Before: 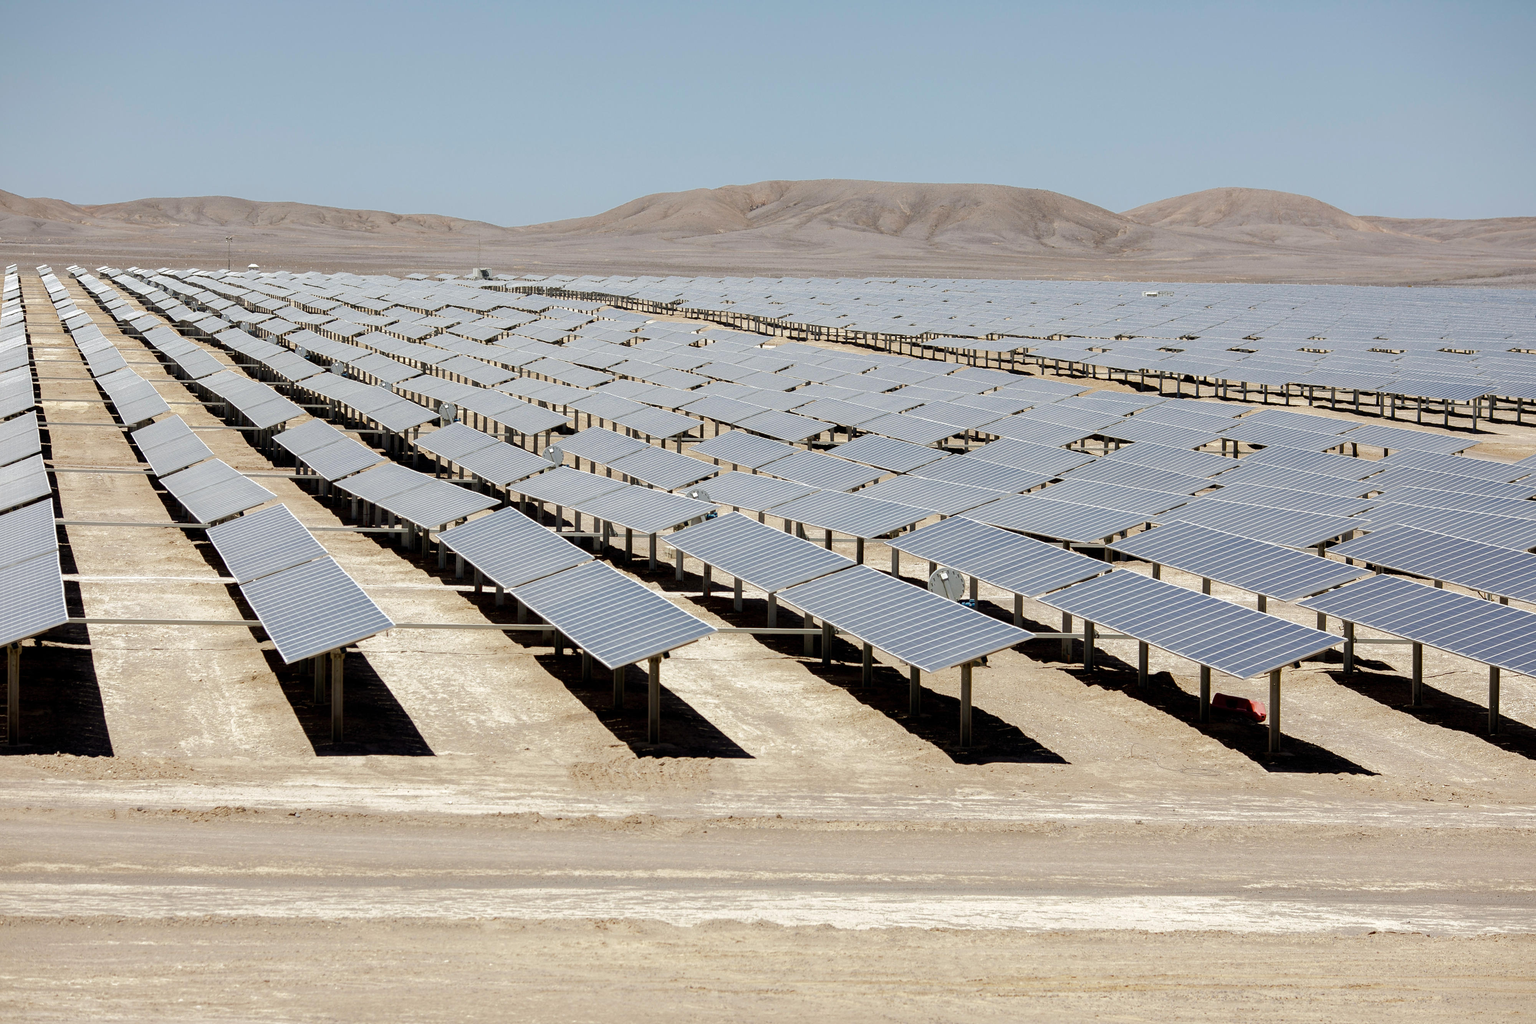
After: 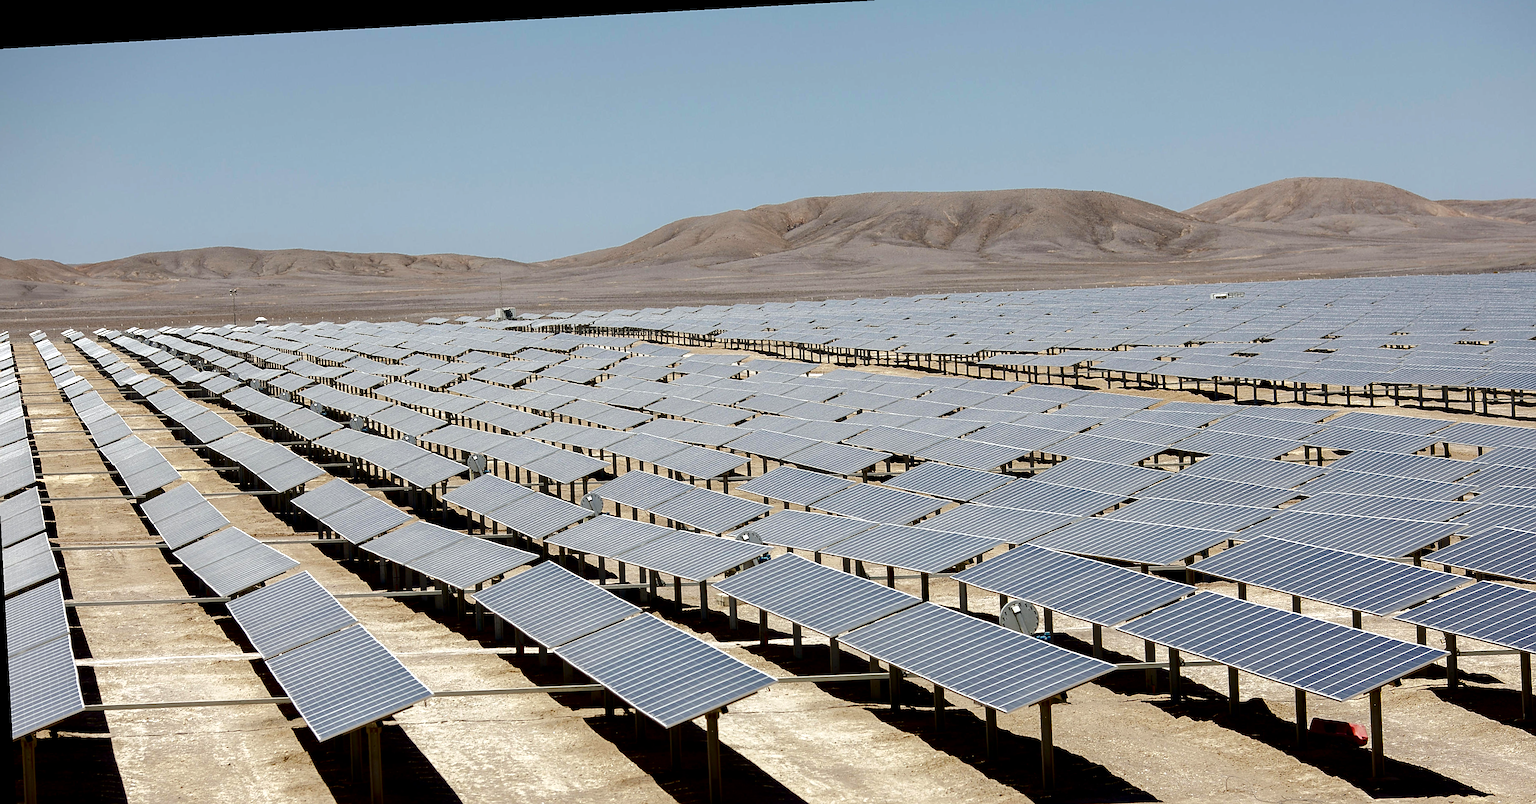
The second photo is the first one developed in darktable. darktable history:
exposure: black level correction 0.001, exposure 0.5 EV, compensate exposure bias true, compensate highlight preservation false
rotate and perspective: rotation -3.18°, automatic cropping off
sharpen: radius 1.864, amount 0.398, threshold 1.271
crop: left 1.509%, top 3.452%, right 7.696%, bottom 28.452%
contrast brightness saturation: contrast 0.13, brightness -0.24, saturation 0.14
